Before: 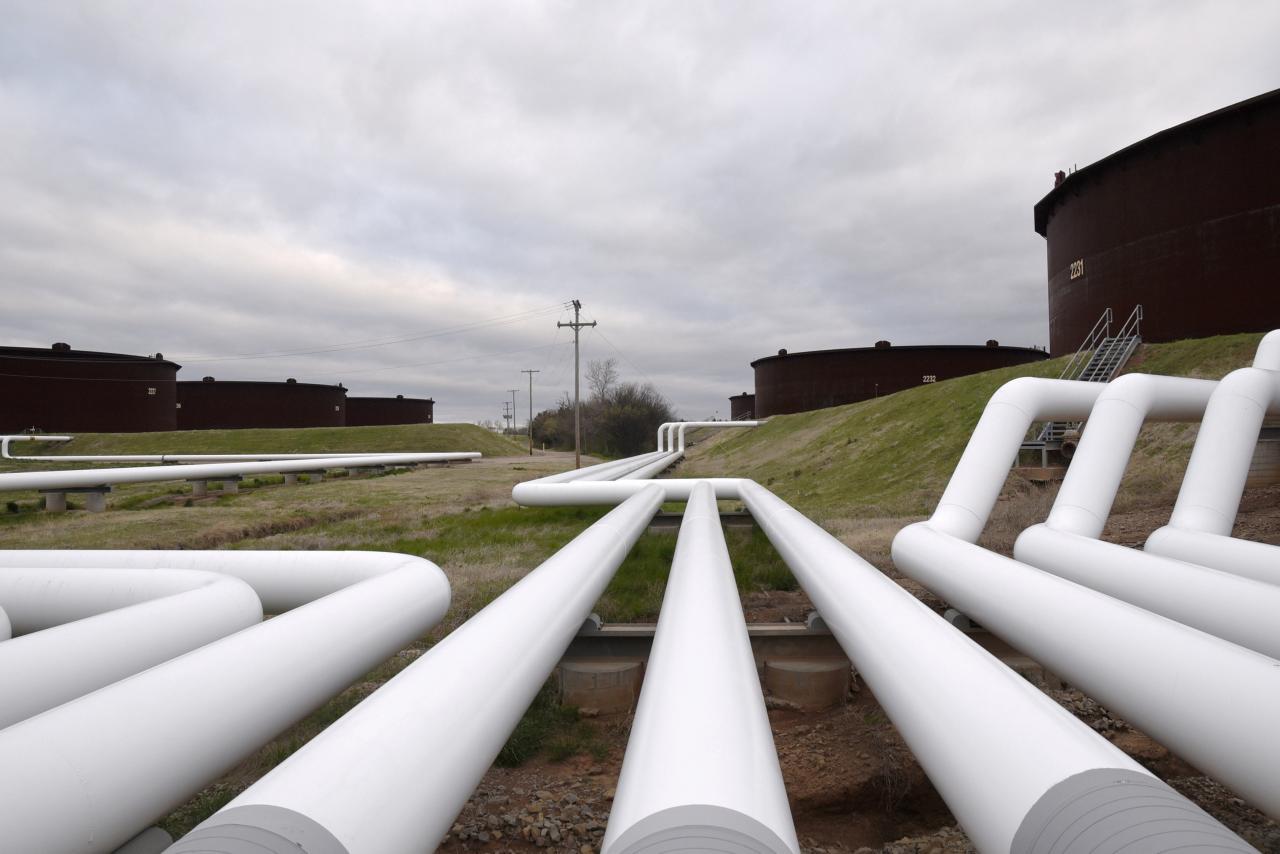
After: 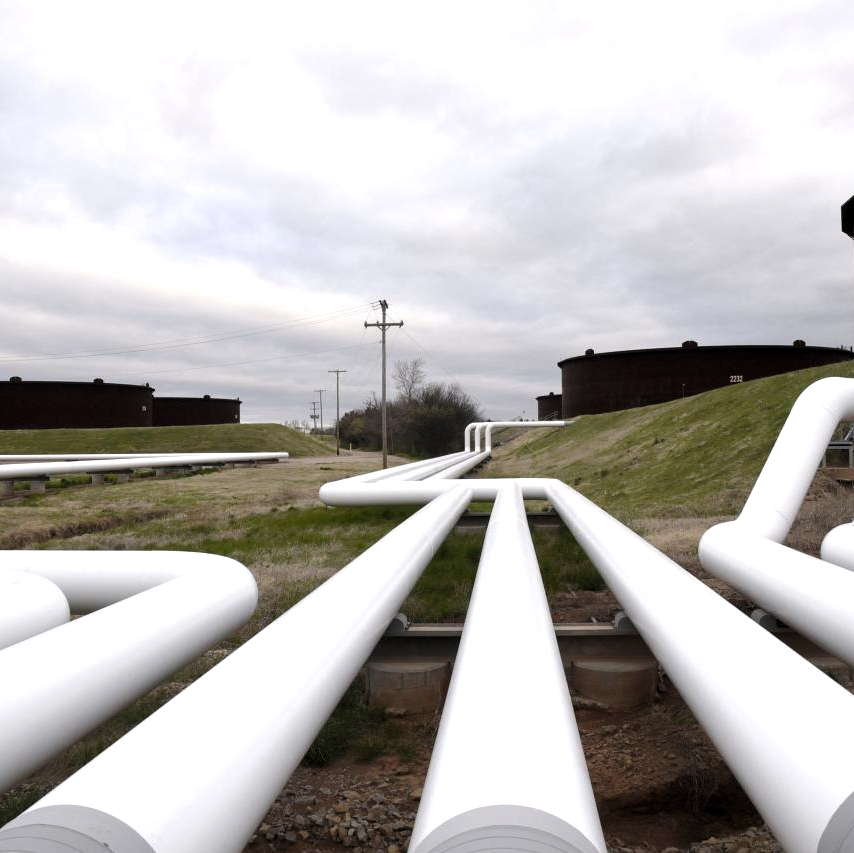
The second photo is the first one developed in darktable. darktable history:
tone equalizer: -8 EV -0.384 EV, -7 EV -0.393 EV, -6 EV -0.335 EV, -5 EV -0.191 EV, -3 EV 0.227 EV, -2 EV 0.315 EV, -1 EV 0.406 EV, +0 EV 0.431 EV, edges refinement/feathering 500, mask exposure compensation -1.57 EV, preserve details no
levels: levels [0.026, 0.507, 0.987]
crop and rotate: left 15.13%, right 18.106%
